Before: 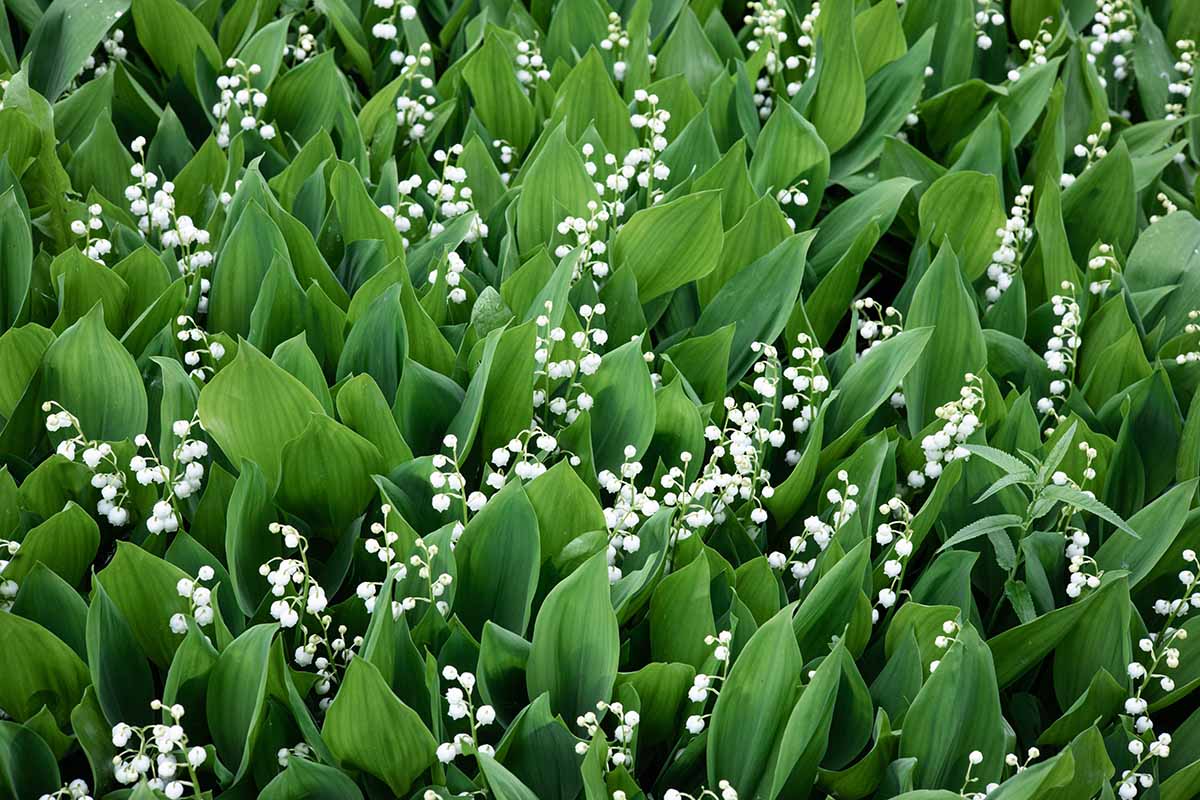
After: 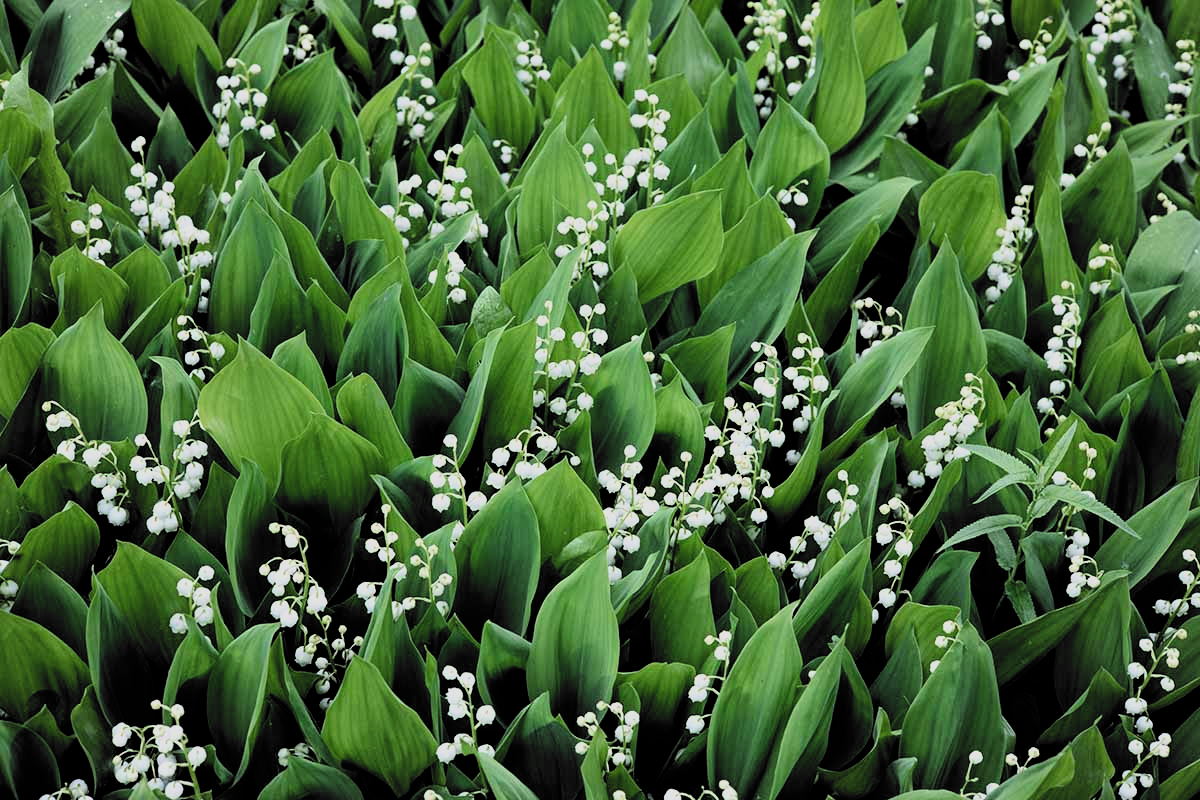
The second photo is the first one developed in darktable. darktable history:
filmic rgb: black relative exposure -5.02 EV, white relative exposure 3.98 EV, hardness 2.9, contrast 1.298, highlights saturation mix -29.08%, color science v6 (2022)
